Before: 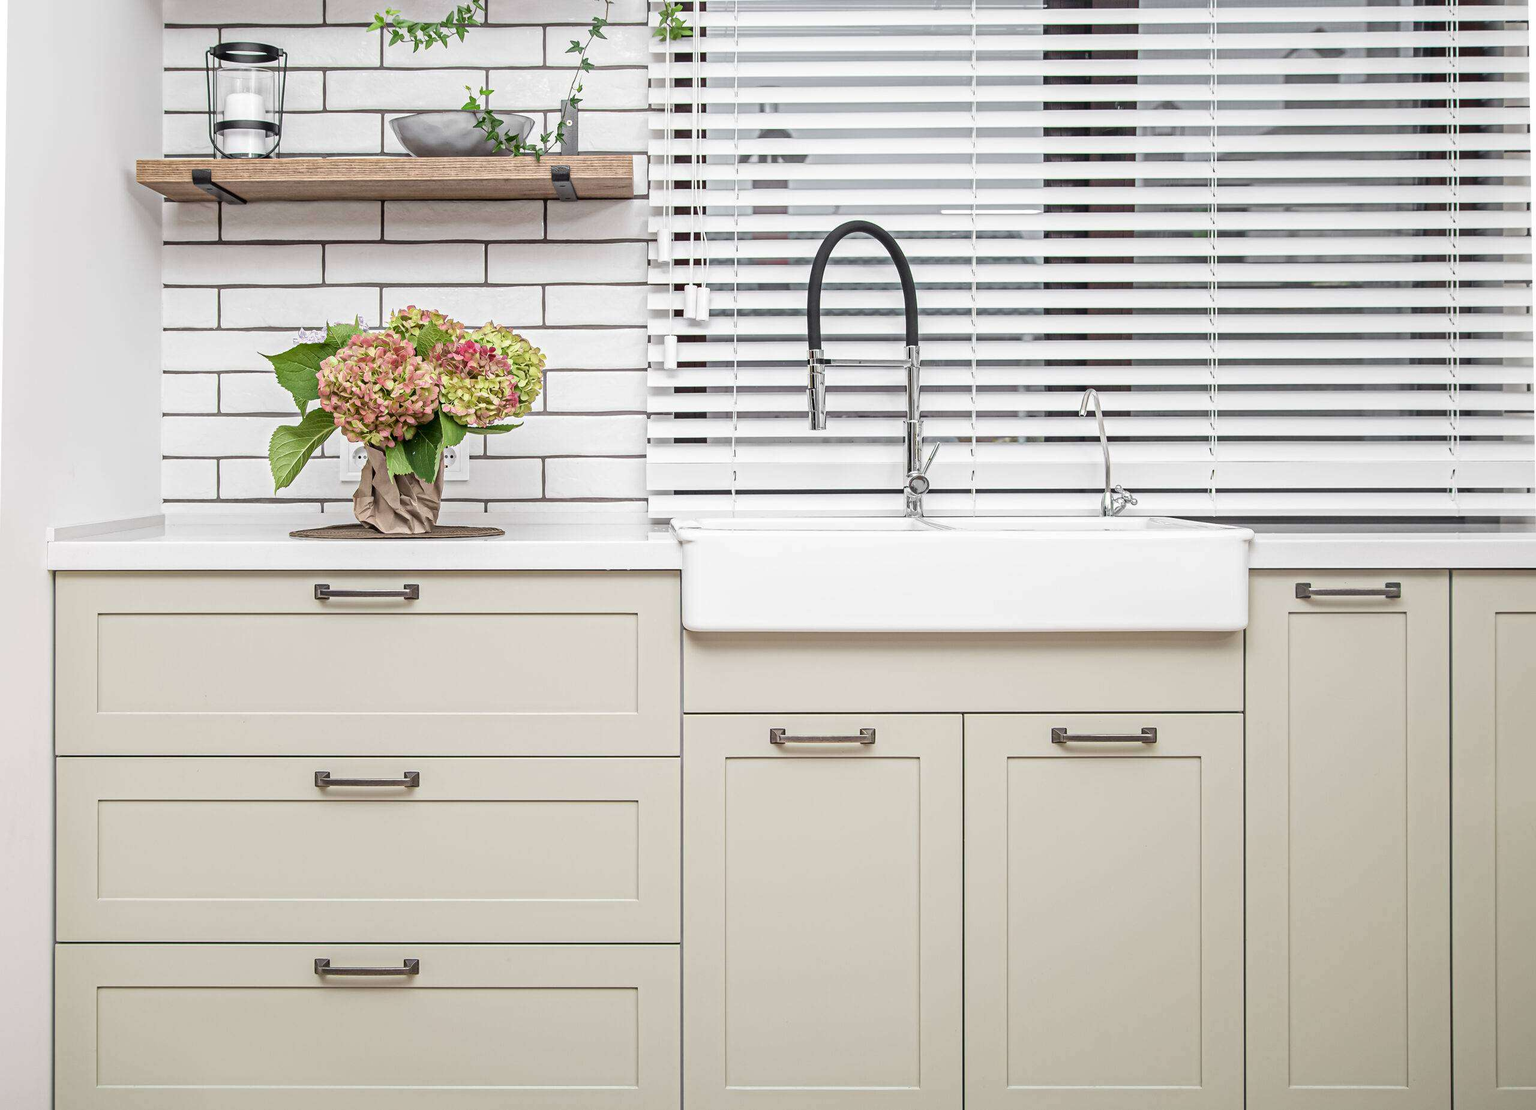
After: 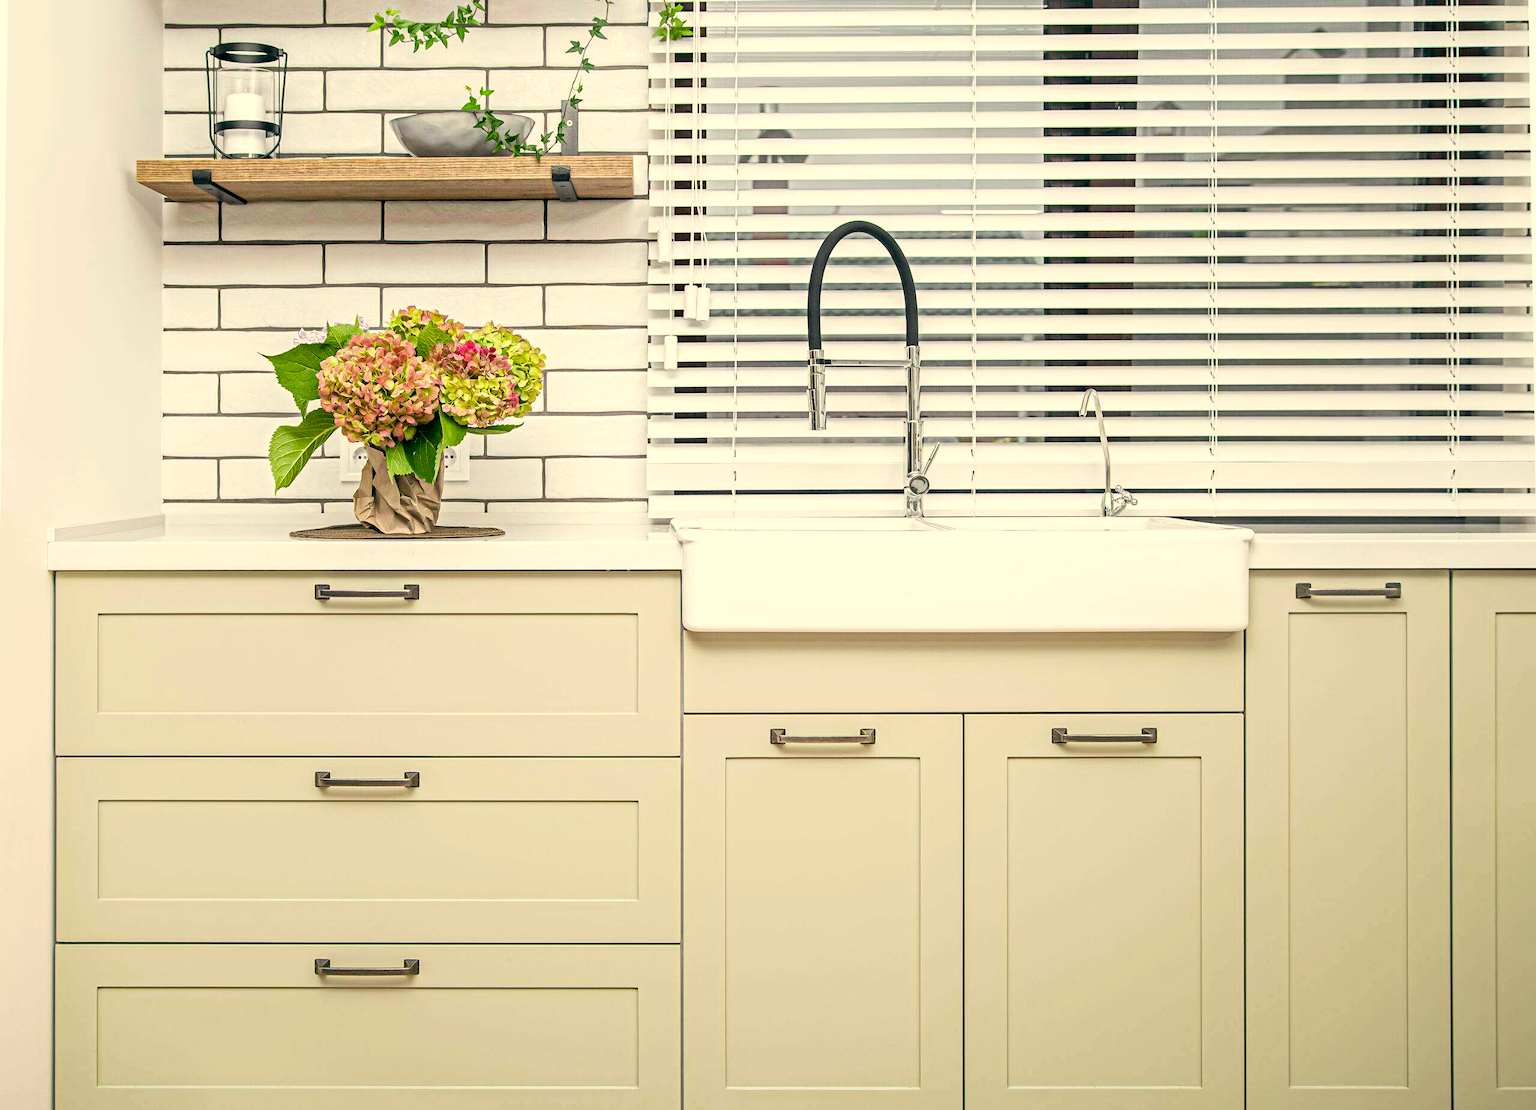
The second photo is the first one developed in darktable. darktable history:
shadows and highlights: shadows -11.36, white point adjustment 4.06, highlights 29.05
color correction: highlights a* 1.34, highlights b* 17.59
color balance rgb: global offset › luminance -0.322%, global offset › chroma 0.11%, global offset › hue 165.15°, perceptual saturation grading › global saturation 15.088%, global vibrance 20%
contrast brightness saturation: saturation 0.101
